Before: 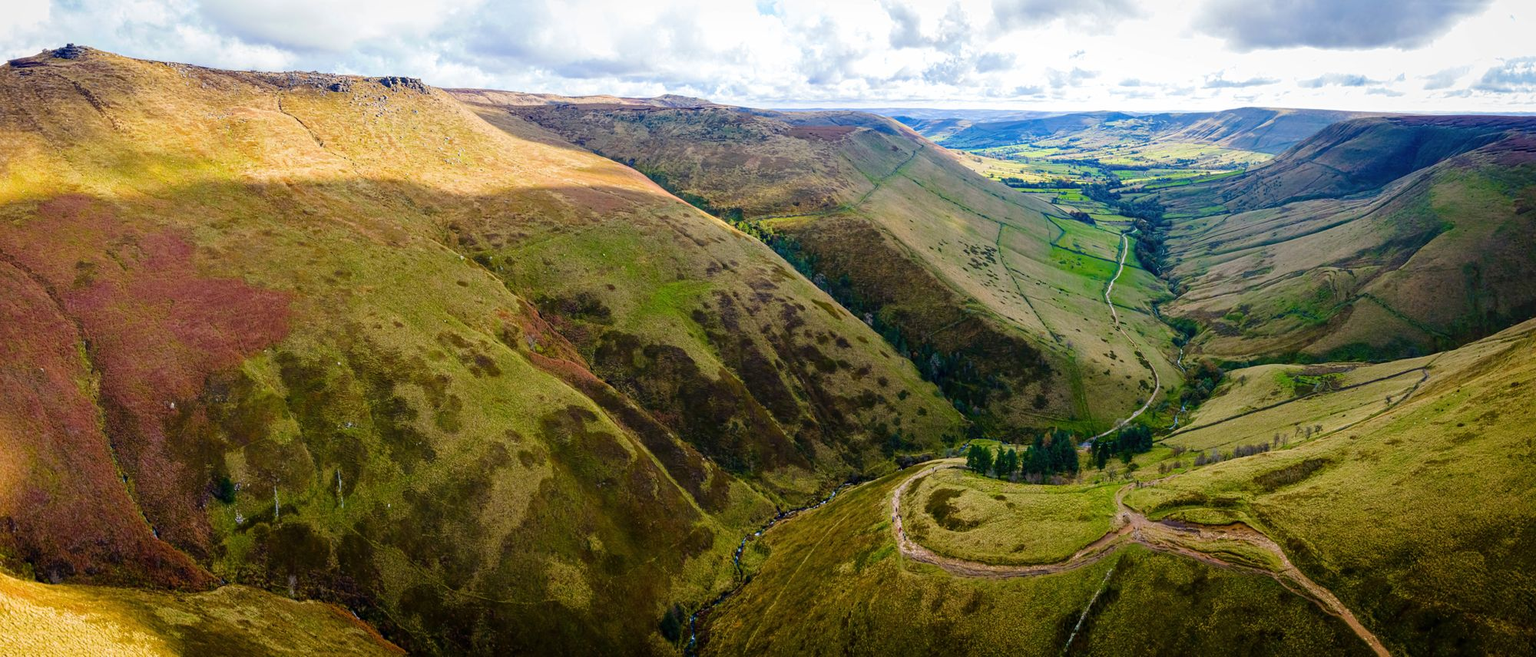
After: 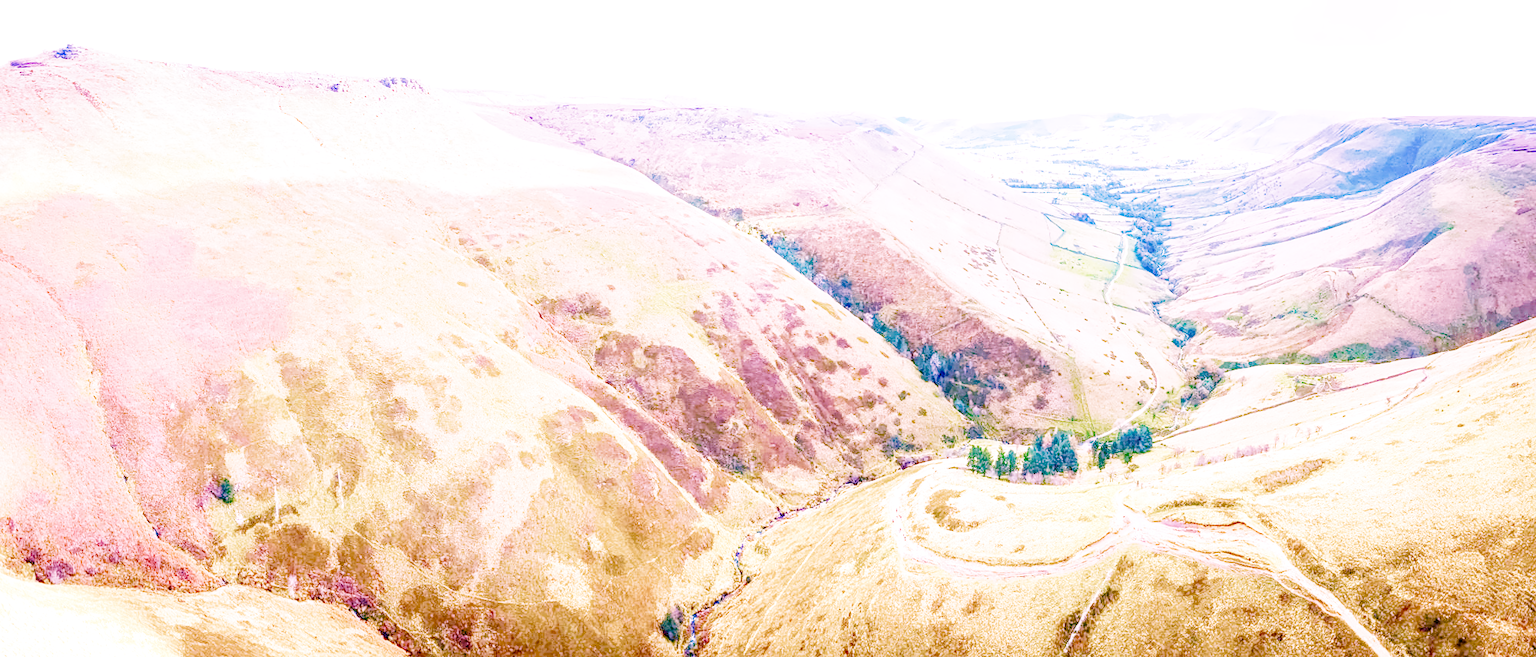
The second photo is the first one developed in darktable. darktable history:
color calibration: illuminant as shot in camera, x 0.37, y 0.382, temperature 4313.32 K
denoise (profiled): preserve shadows 1.52, scattering 0.002, a [-1, 0, 0], compensate highlight preservation false
exposure: black level correction 0, exposure 1.45 EV, compensate exposure bias true, compensate highlight preservation false
lens correction: scale 1, crop 1, focal 35, aperture 5, distance 0.775, camera "Canon EOS RP", lens "Canon RF 35mm F1.8 MACRO IS STM"
white balance: red 2.229, blue 1.46
color balance rgb "basic colorfulness: natural skin": perceptual saturation grading › global saturation 20%, perceptual saturation grading › highlights -50%, perceptual saturation grading › shadows 30%
velvia: on, module defaults
local contrast: on, module defaults
filmic rgb: black relative exposure -16 EV, white relative exposure 5.31 EV, hardness 5.9, contrast 1.25, preserve chrominance no, color science v5 (2021)
haze removal: compatibility mode true, adaptive false
highlight reconstruction: on, module defaults
